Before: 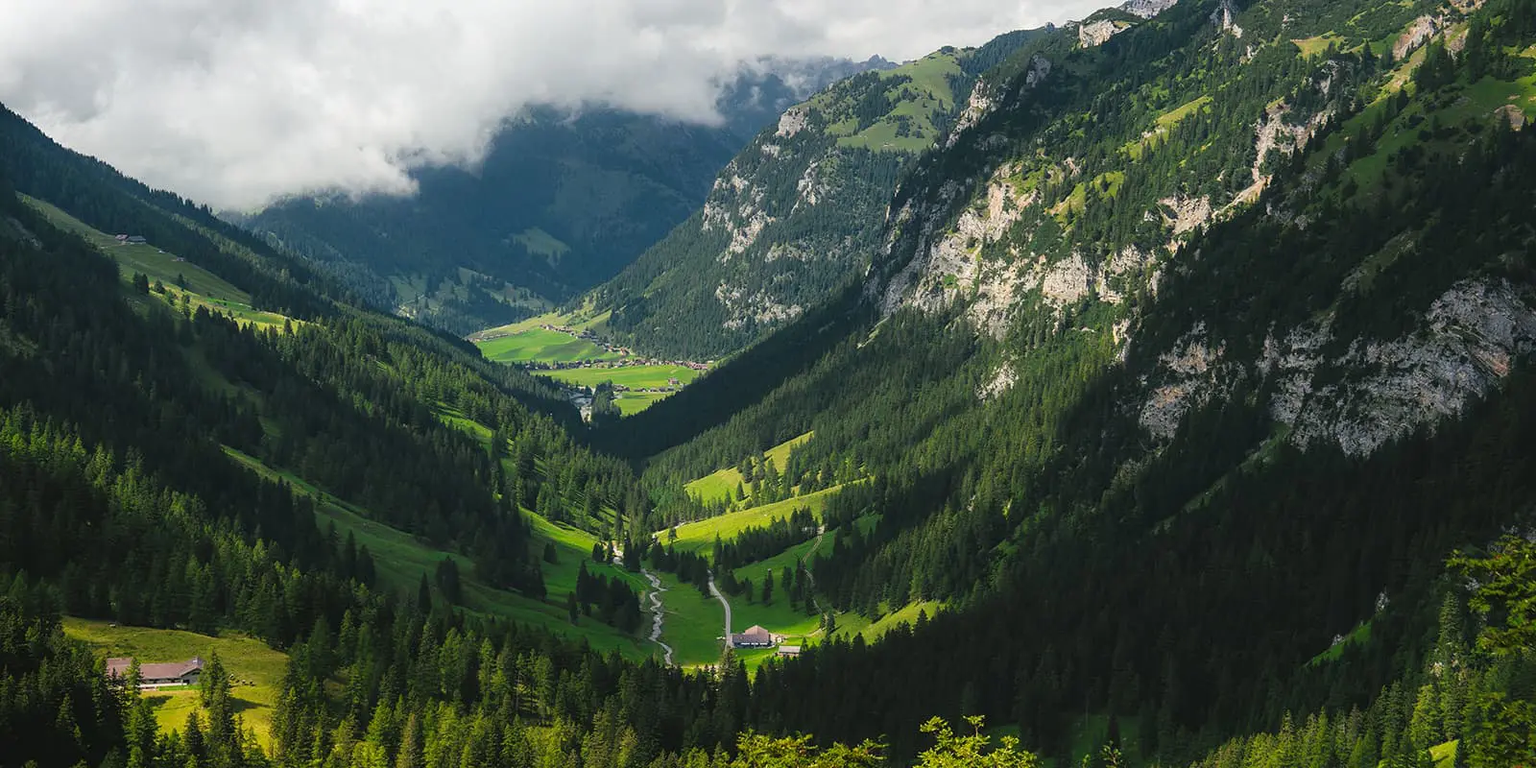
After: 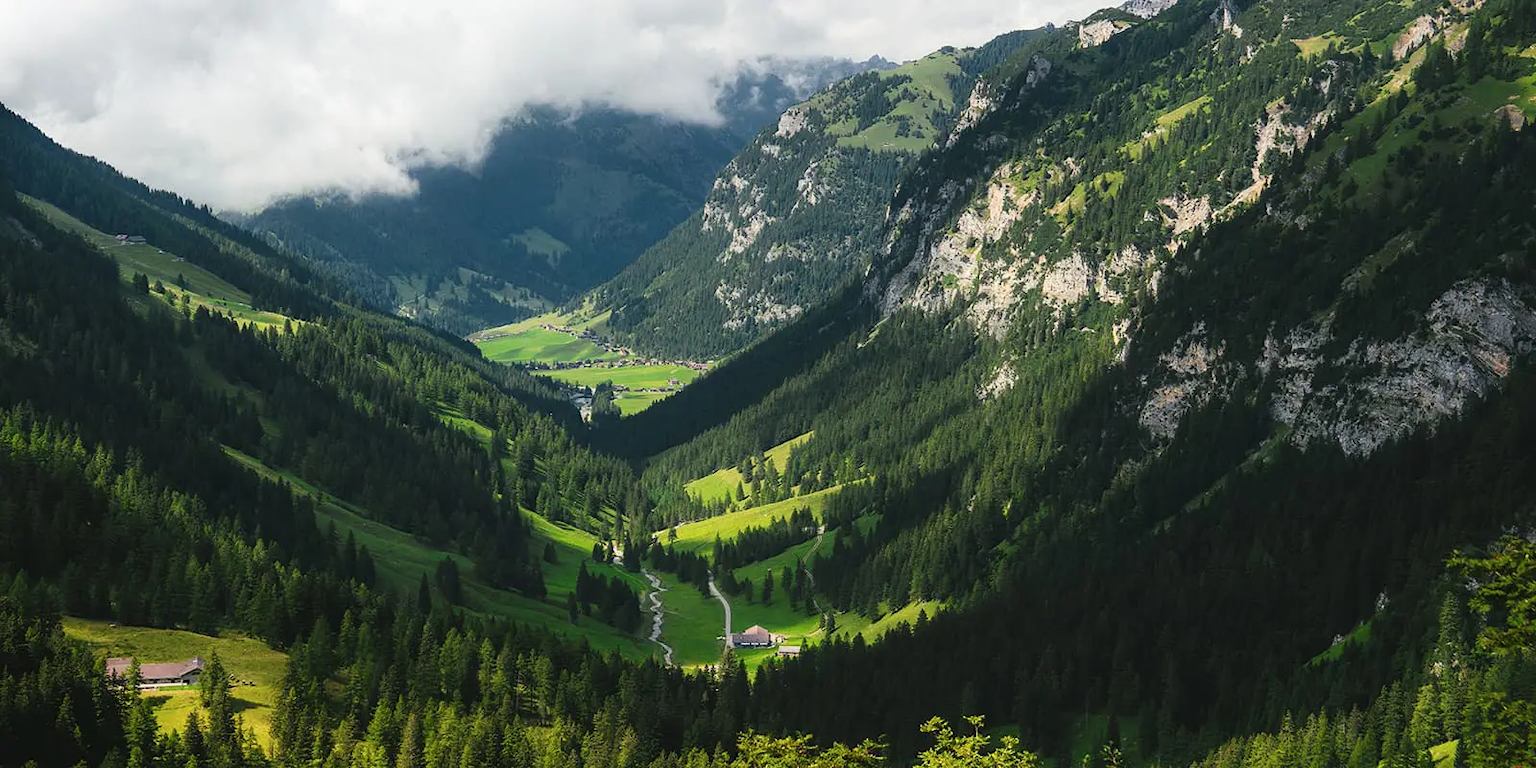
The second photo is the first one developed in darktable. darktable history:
contrast brightness saturation: contrast 0.153, brightness 0.051
